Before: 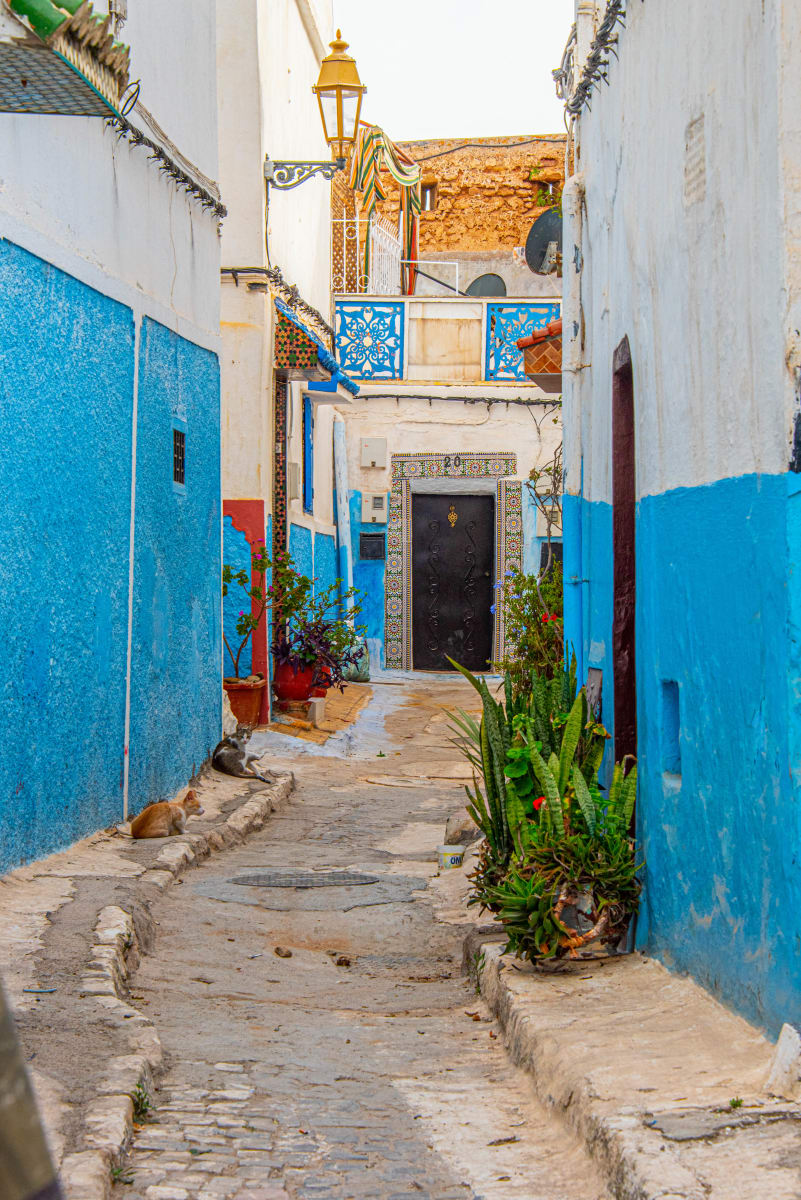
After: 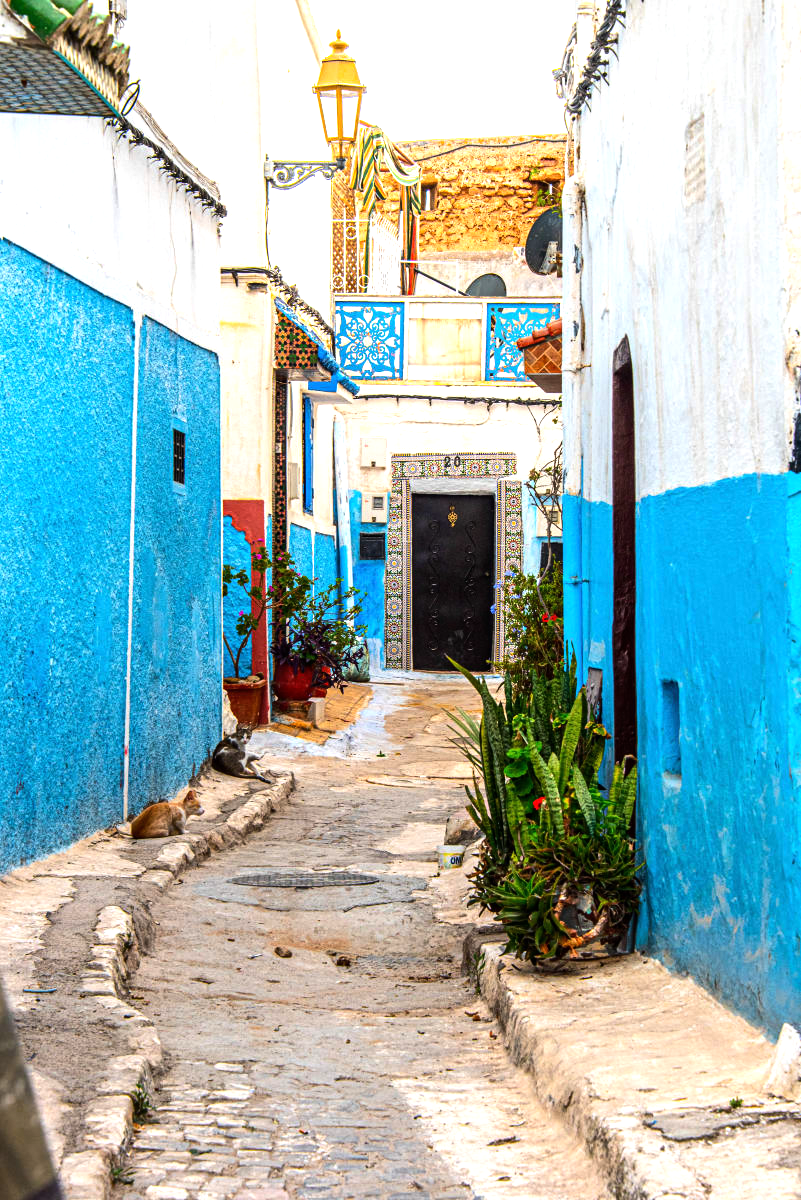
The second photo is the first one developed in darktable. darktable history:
tone equalizer: -8 EV -1.07 EV, -7 EV -1.04 EV, -6 EV -0.906 EV, -5 EV -0.6 EV, -3 EV 0.556 EV, -2 EV 0.849 EV, -1 EV 1.01 EV, +0 EV 1.08 EV, edges refinement/feathering 500, mask exposure compensation -1.57 EV, preserve details no
